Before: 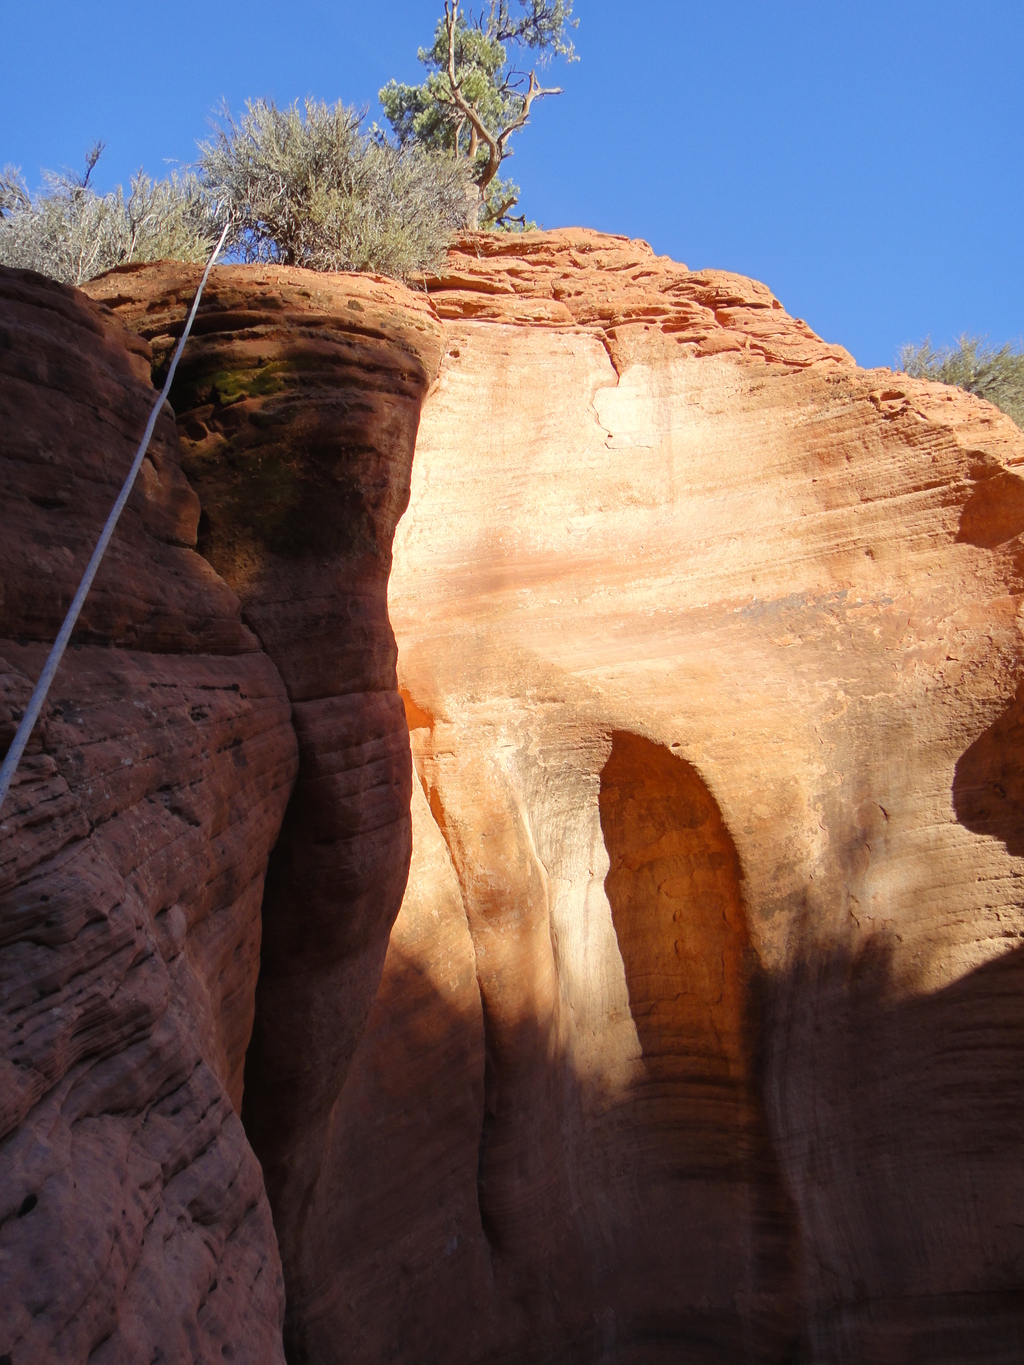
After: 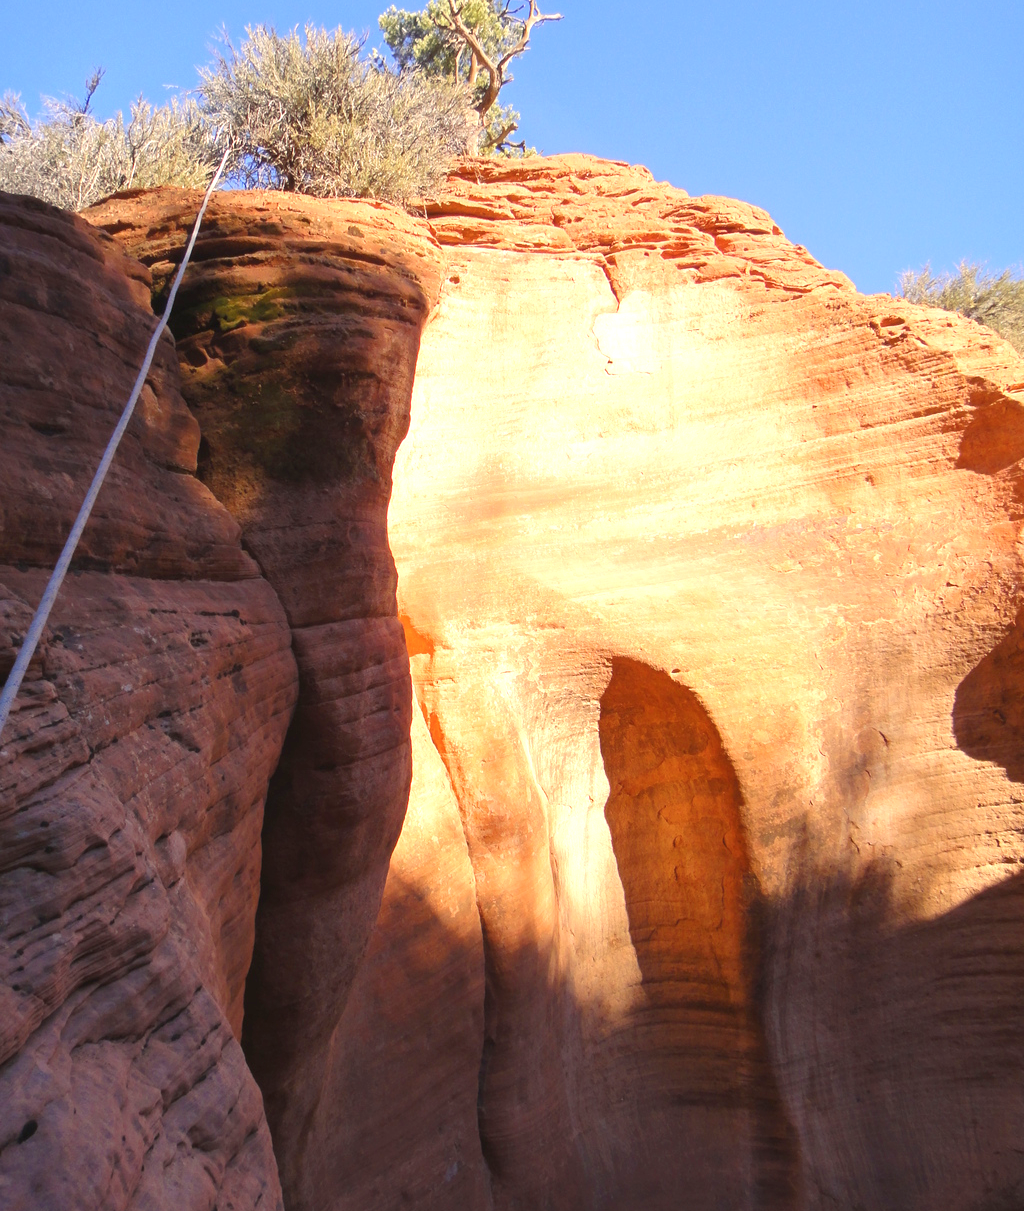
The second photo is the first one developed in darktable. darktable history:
crop and rotate: top 5.436%, bottom 5.808%
color balance rgb: highlights gain › chroma 3.184%, highlights gain › hue 57.31°, perceptual saturation grading › global saturation 0.43%, contrast -9.932%
exposure: black level correction 0, exposure 0.952 EV, compensate exposure bias true, compensate highlight preservation false
